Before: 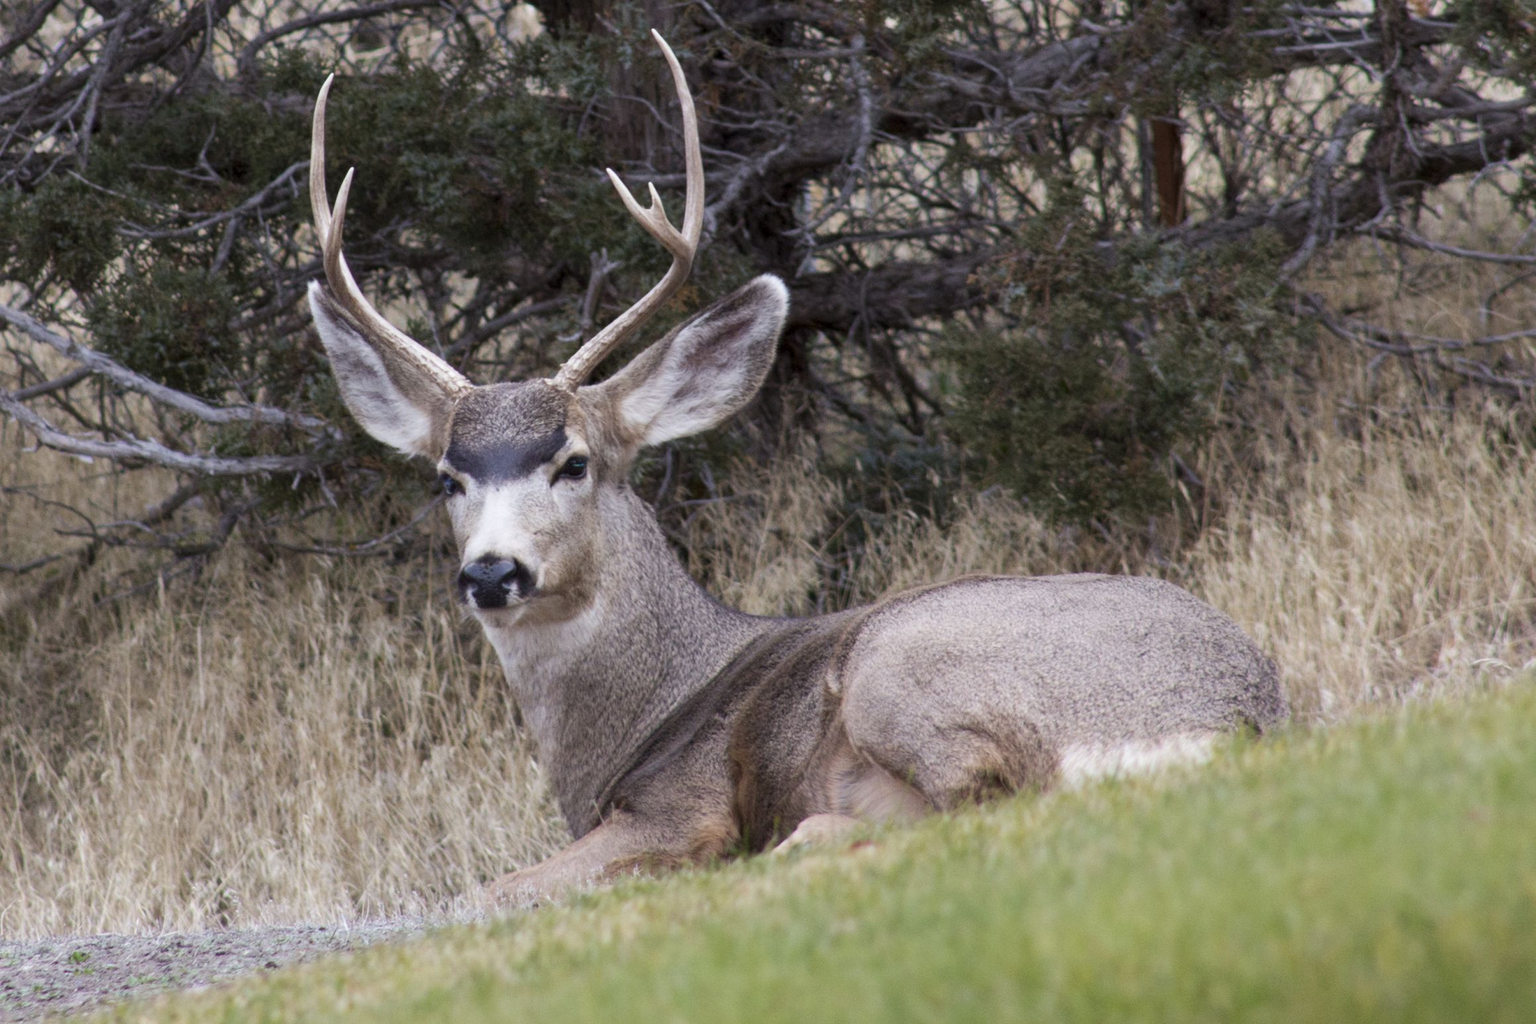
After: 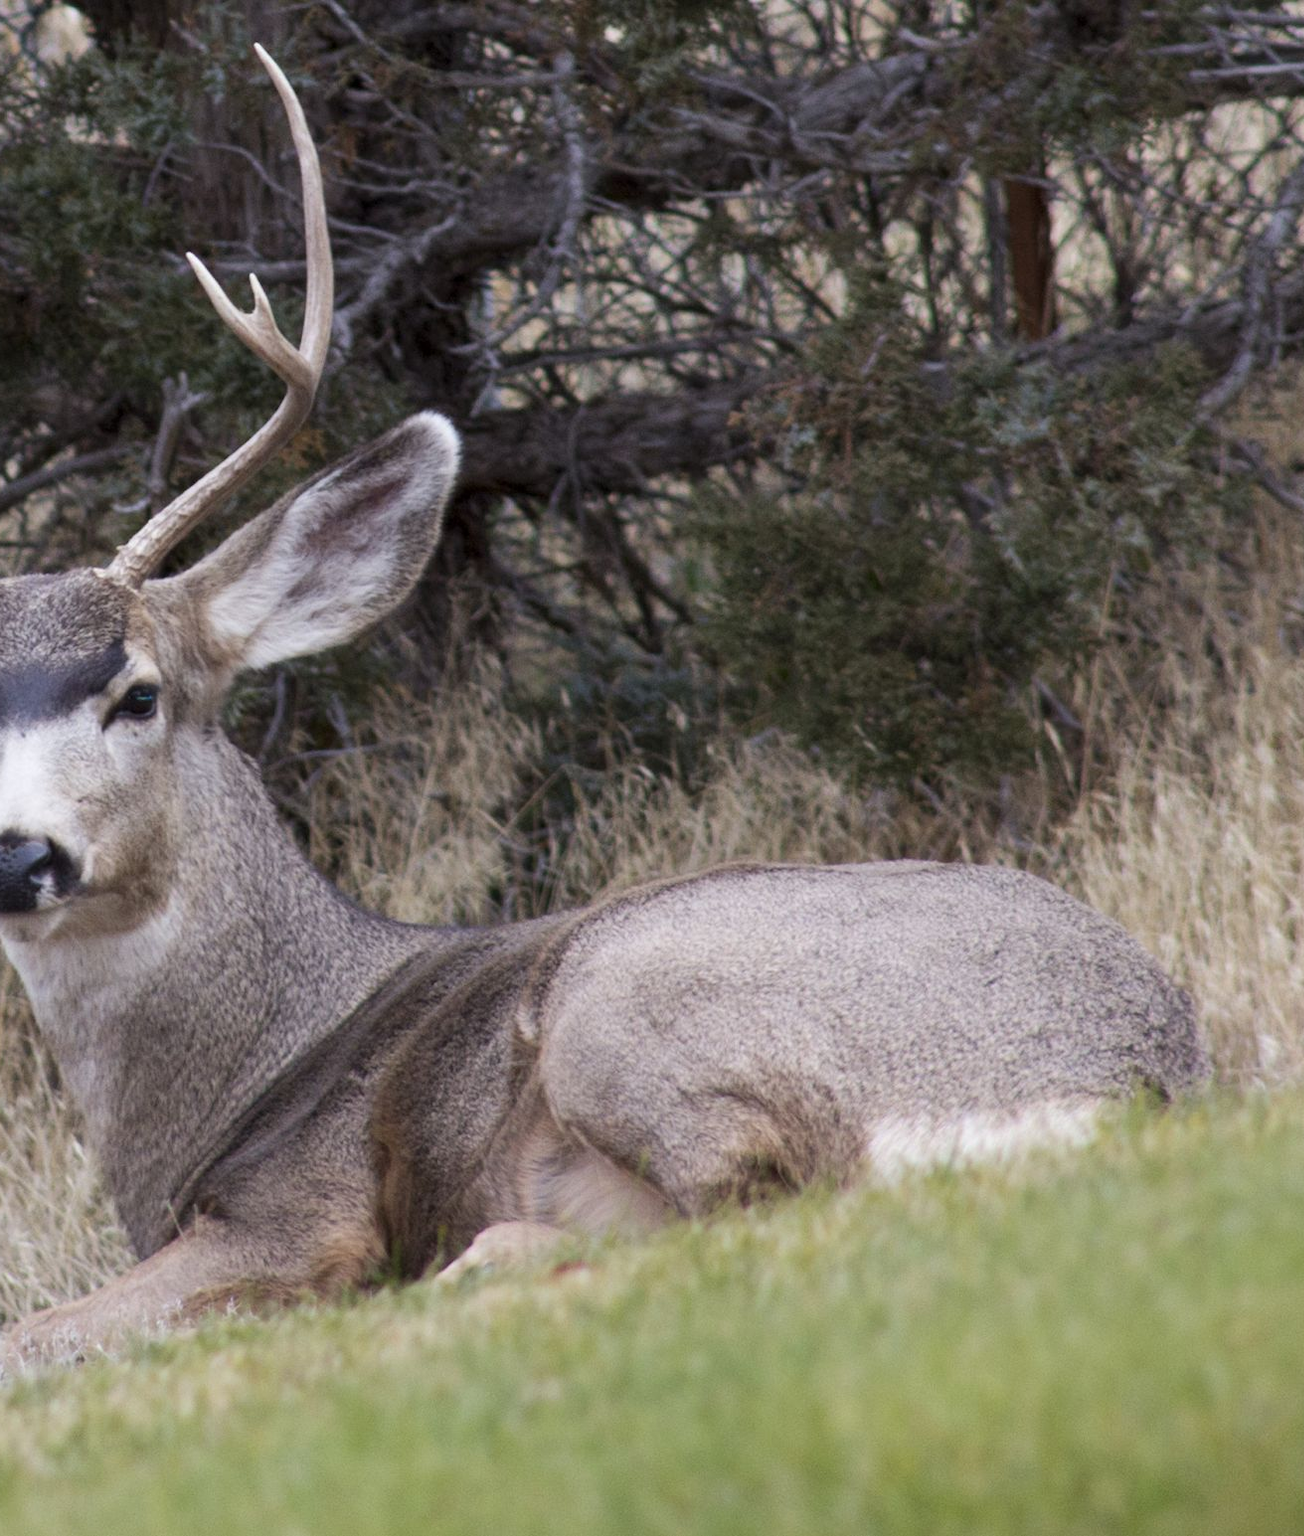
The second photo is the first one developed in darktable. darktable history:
crop: left 31.424%, top 0.001%, right 11.97%
